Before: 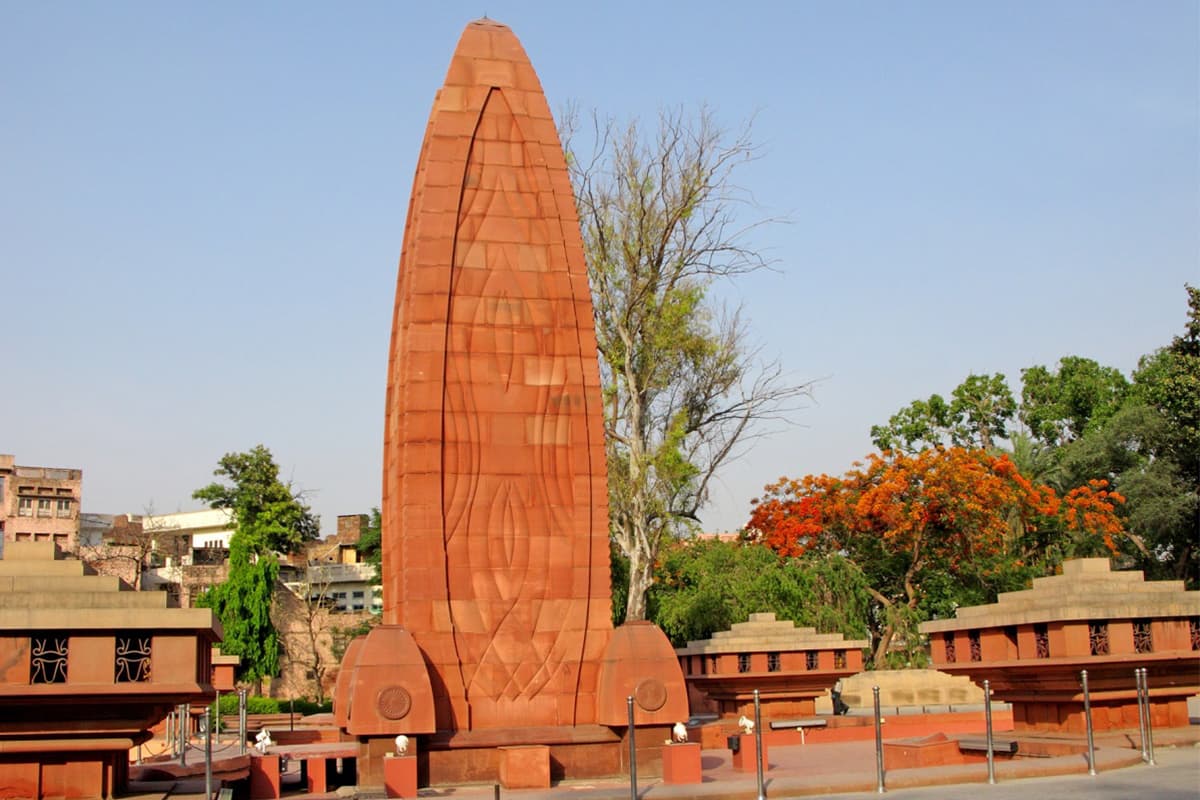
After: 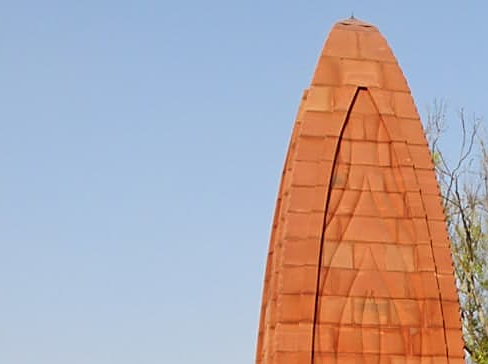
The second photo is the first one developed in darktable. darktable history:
sharpen: on, module defaults
crop and rotate: left 11.132%, top 0.119%, right 48.189%, bottom 54.316%
